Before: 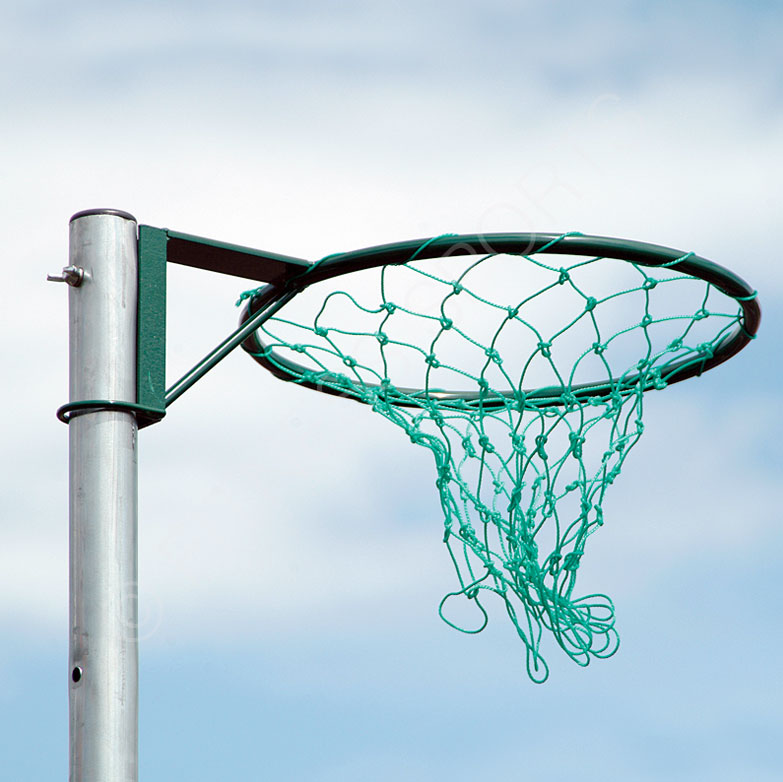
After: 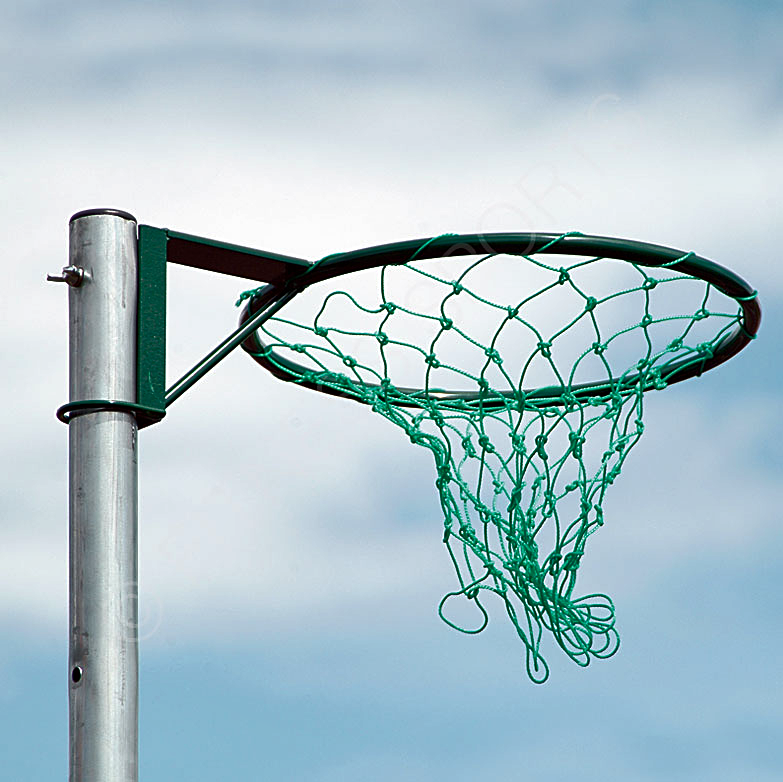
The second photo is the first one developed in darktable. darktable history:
color zones: curves: ch1 [(0.235, 0.558) (0.75, 0.5)]; ch2 [(0.25, 0.462) (0.749, 0.457)], mix 25.94%
shadows and highlights: low approximation 0.01, soften with gaussian
sharpen: on, module defaults
